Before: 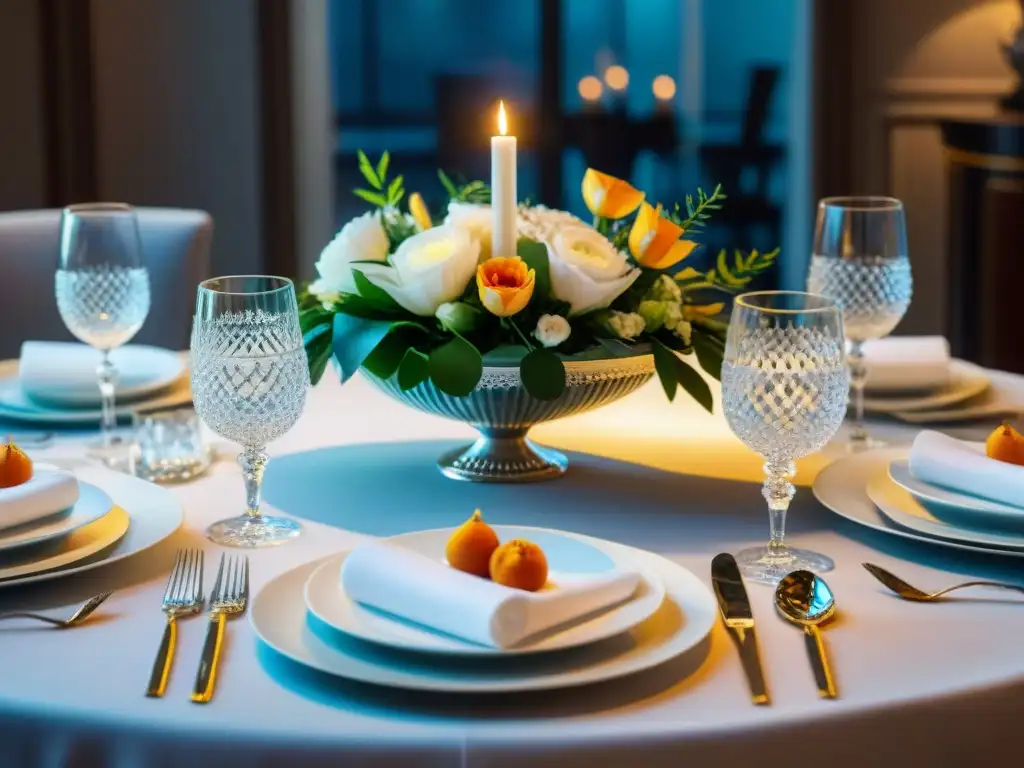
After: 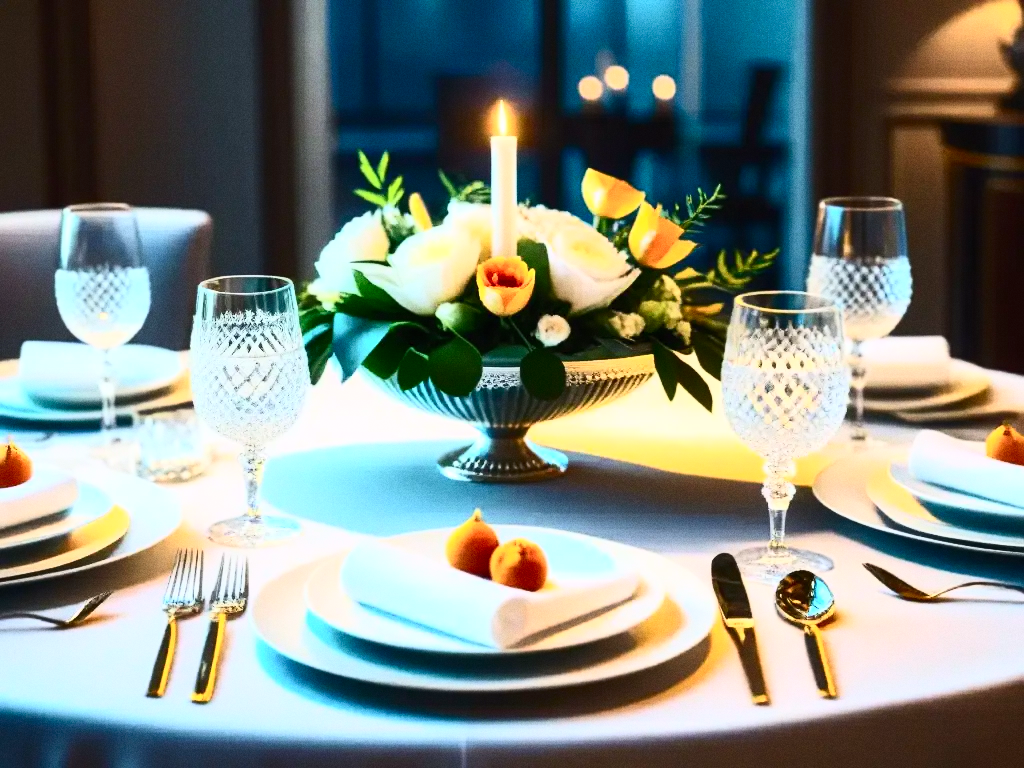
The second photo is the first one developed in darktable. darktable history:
contrast brightness saturation: contrast 0.62, brightness 0.34, saturation 0.14
grain: coarseness 0.47 ISO
